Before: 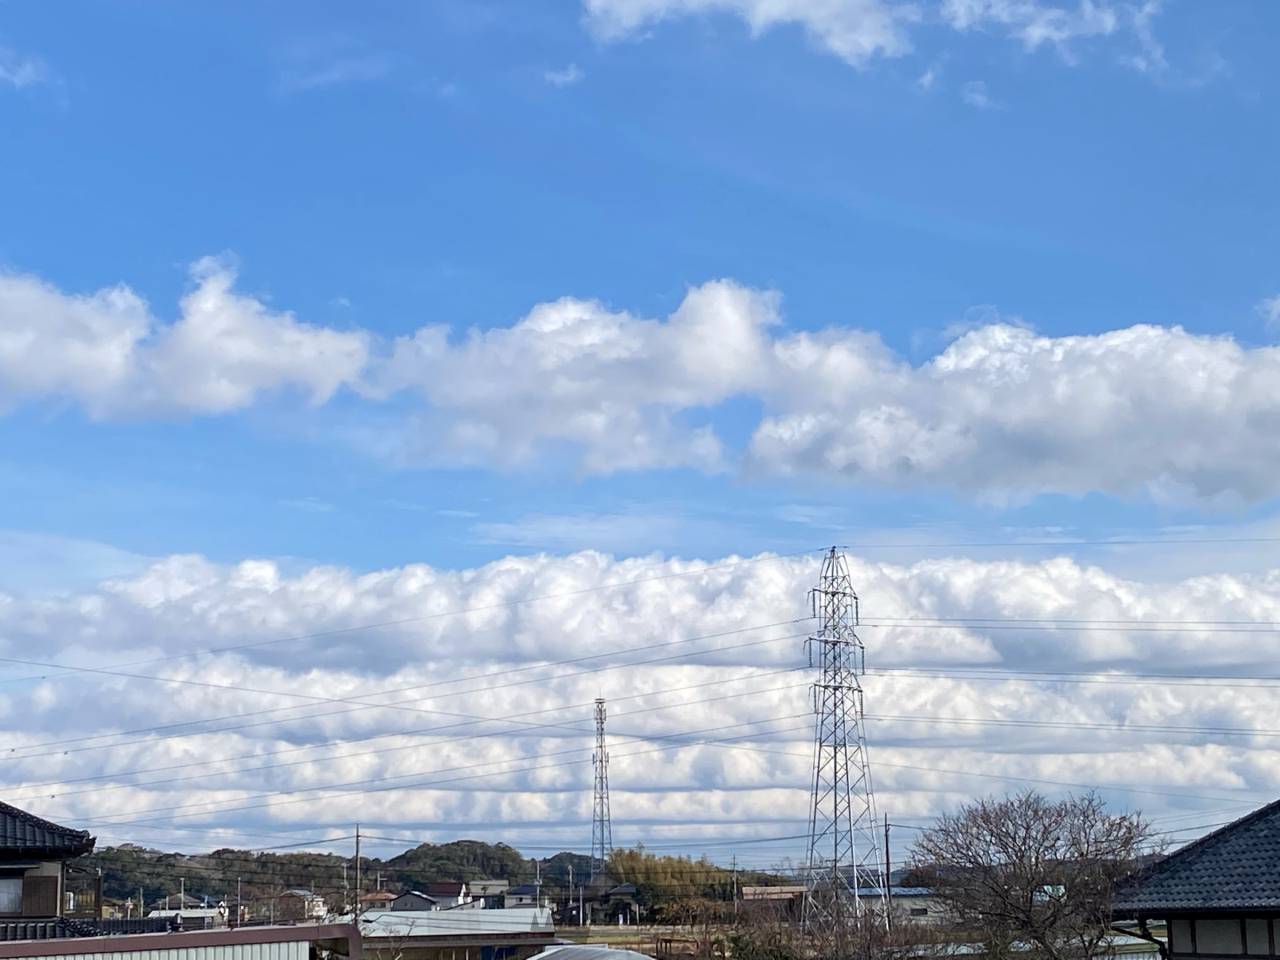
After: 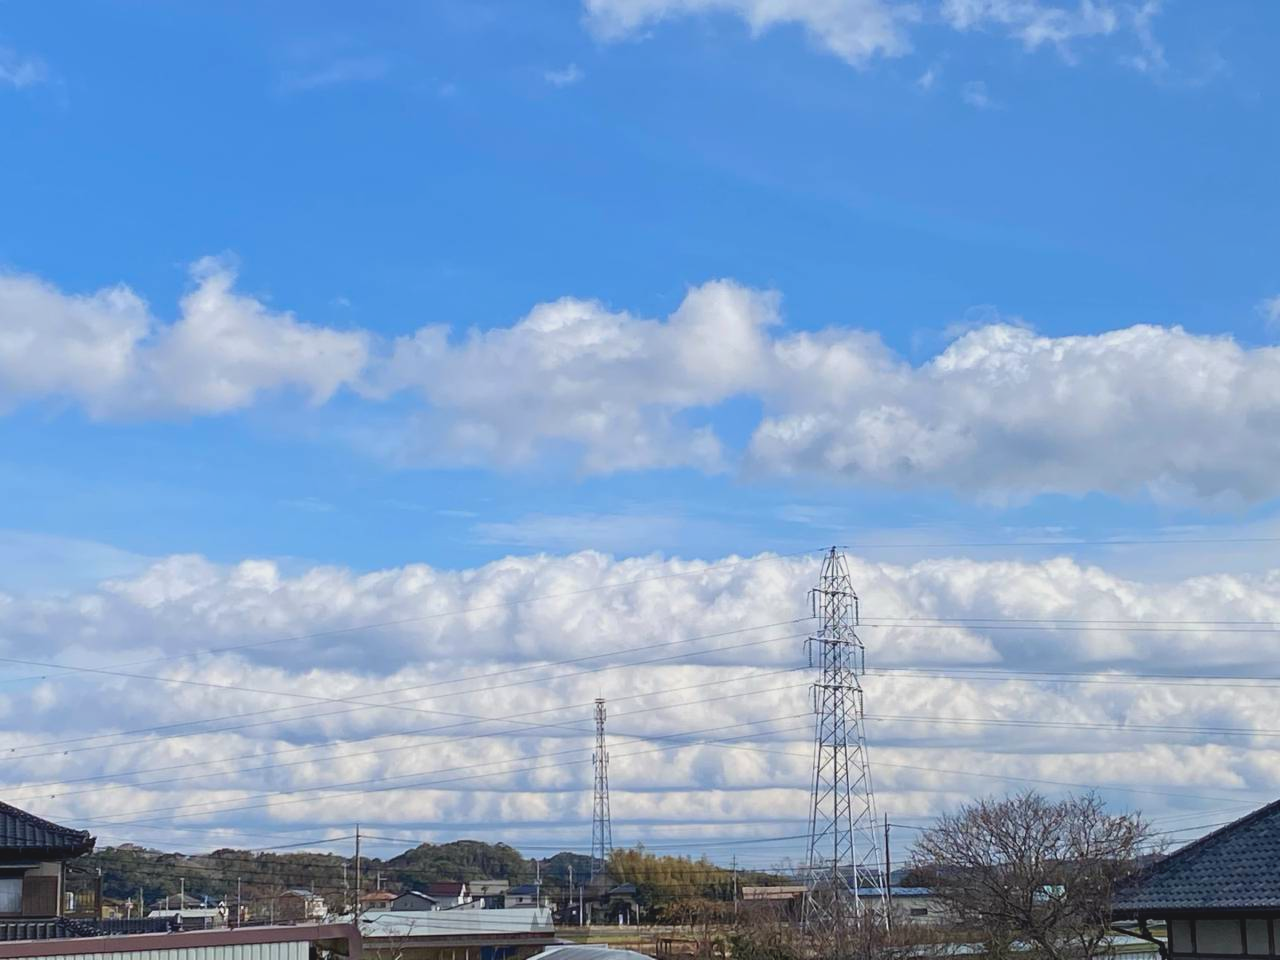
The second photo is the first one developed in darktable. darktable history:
lowpass: radius 0.1, contrast 0.85, saturation 1.1, unbound 0
bloom: size 9%, threshold 100%, strength 7%
